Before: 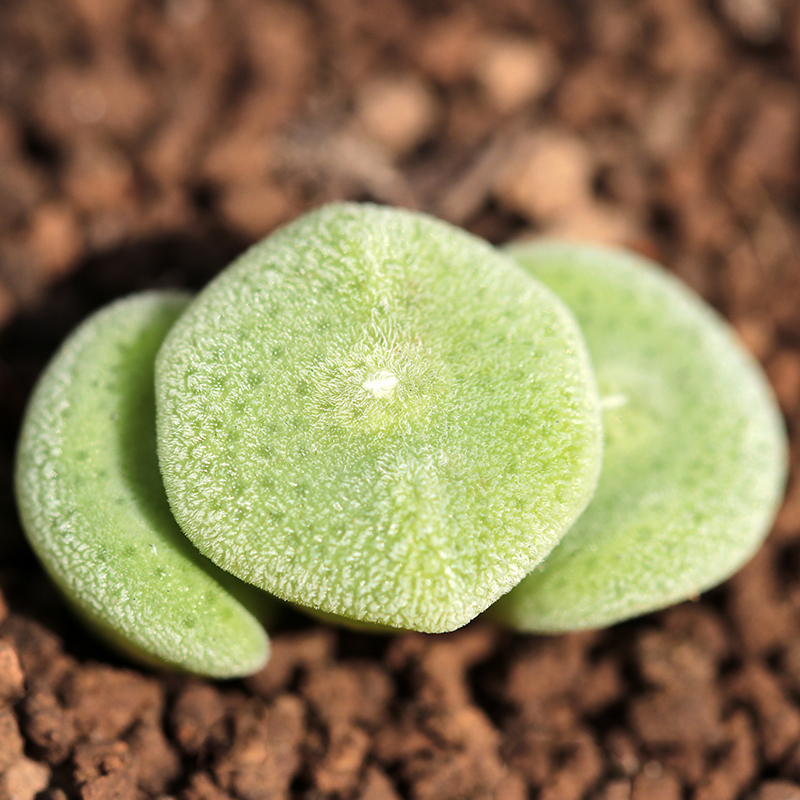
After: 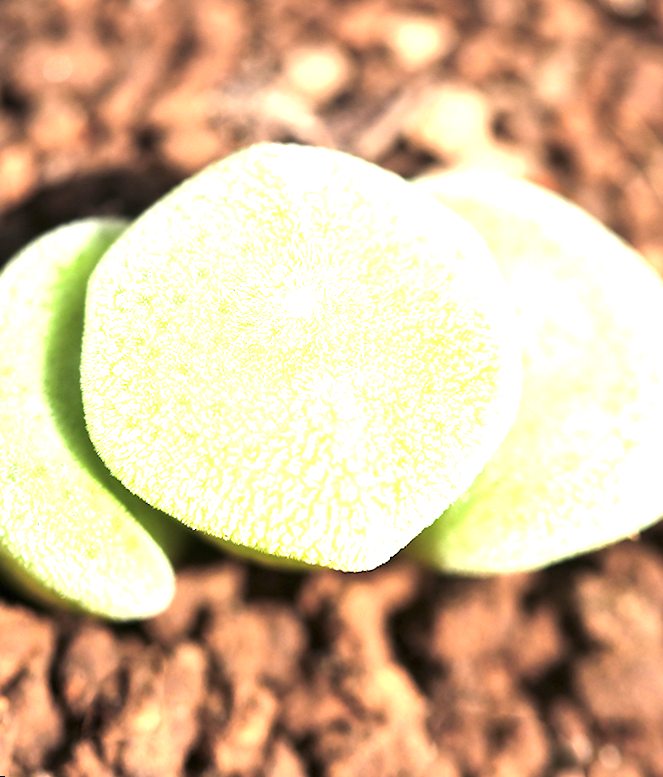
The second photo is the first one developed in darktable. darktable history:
rotate and perspective: rotation 0.72°, lens shift (vertical) -0.352, lens shift (horizontal) -0.051, crop left 0.152, crop right 0.859, crop top 0.019, crop bottom 0.964
exposure: black level correction 0, exposure 1.75 EV, compensate exposure bias true, compensate highlight preservation false
